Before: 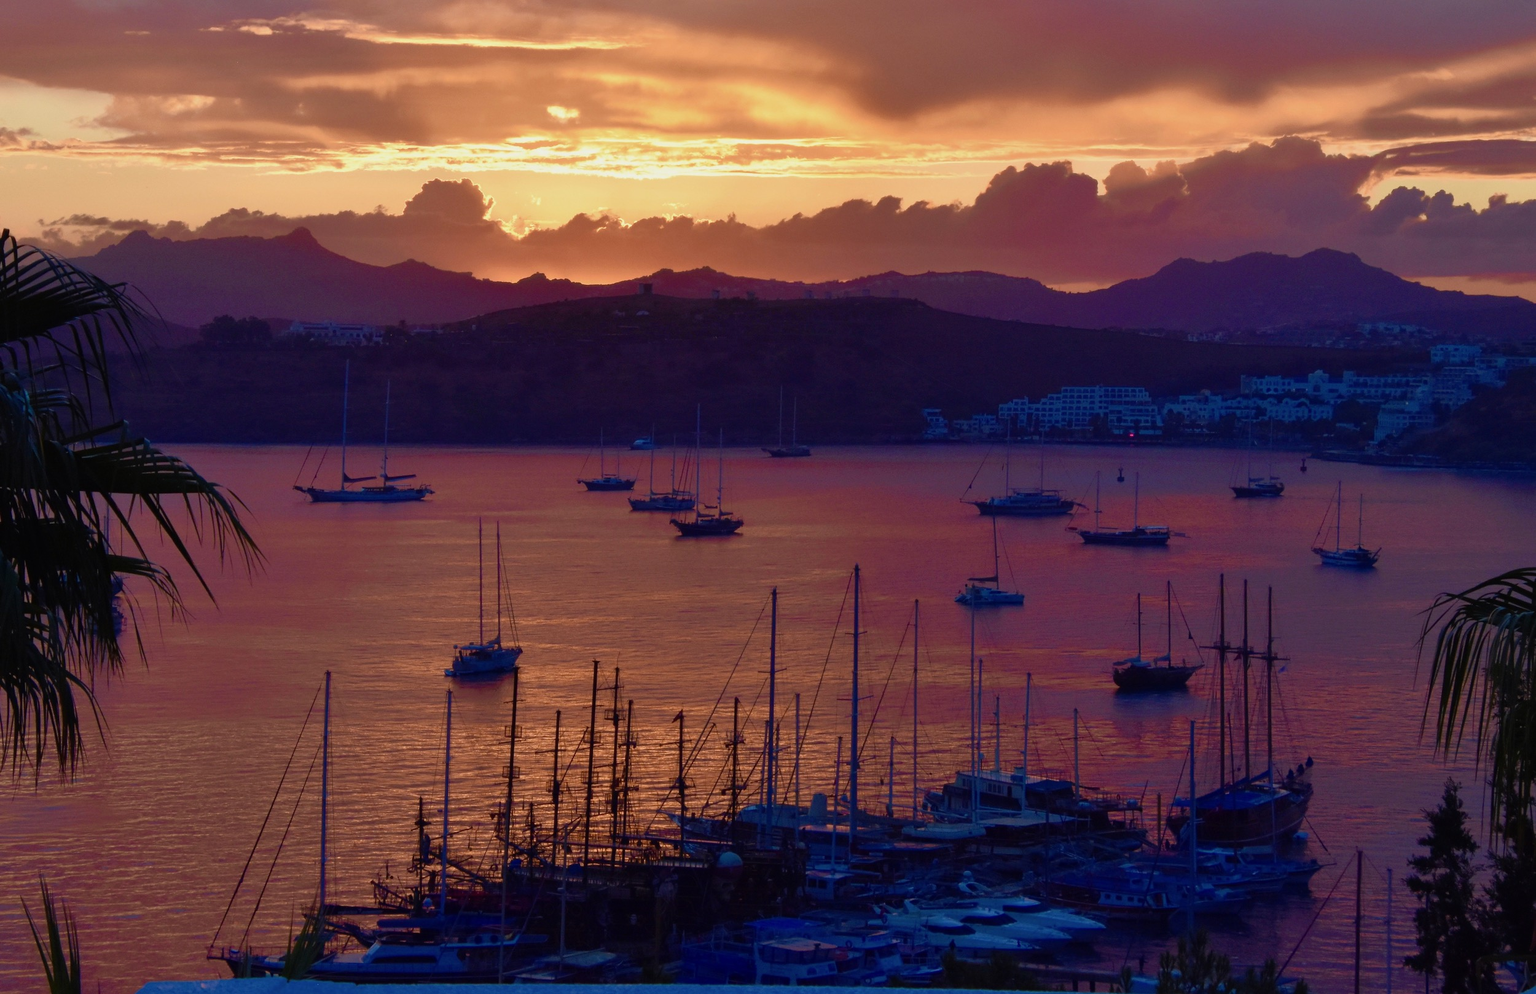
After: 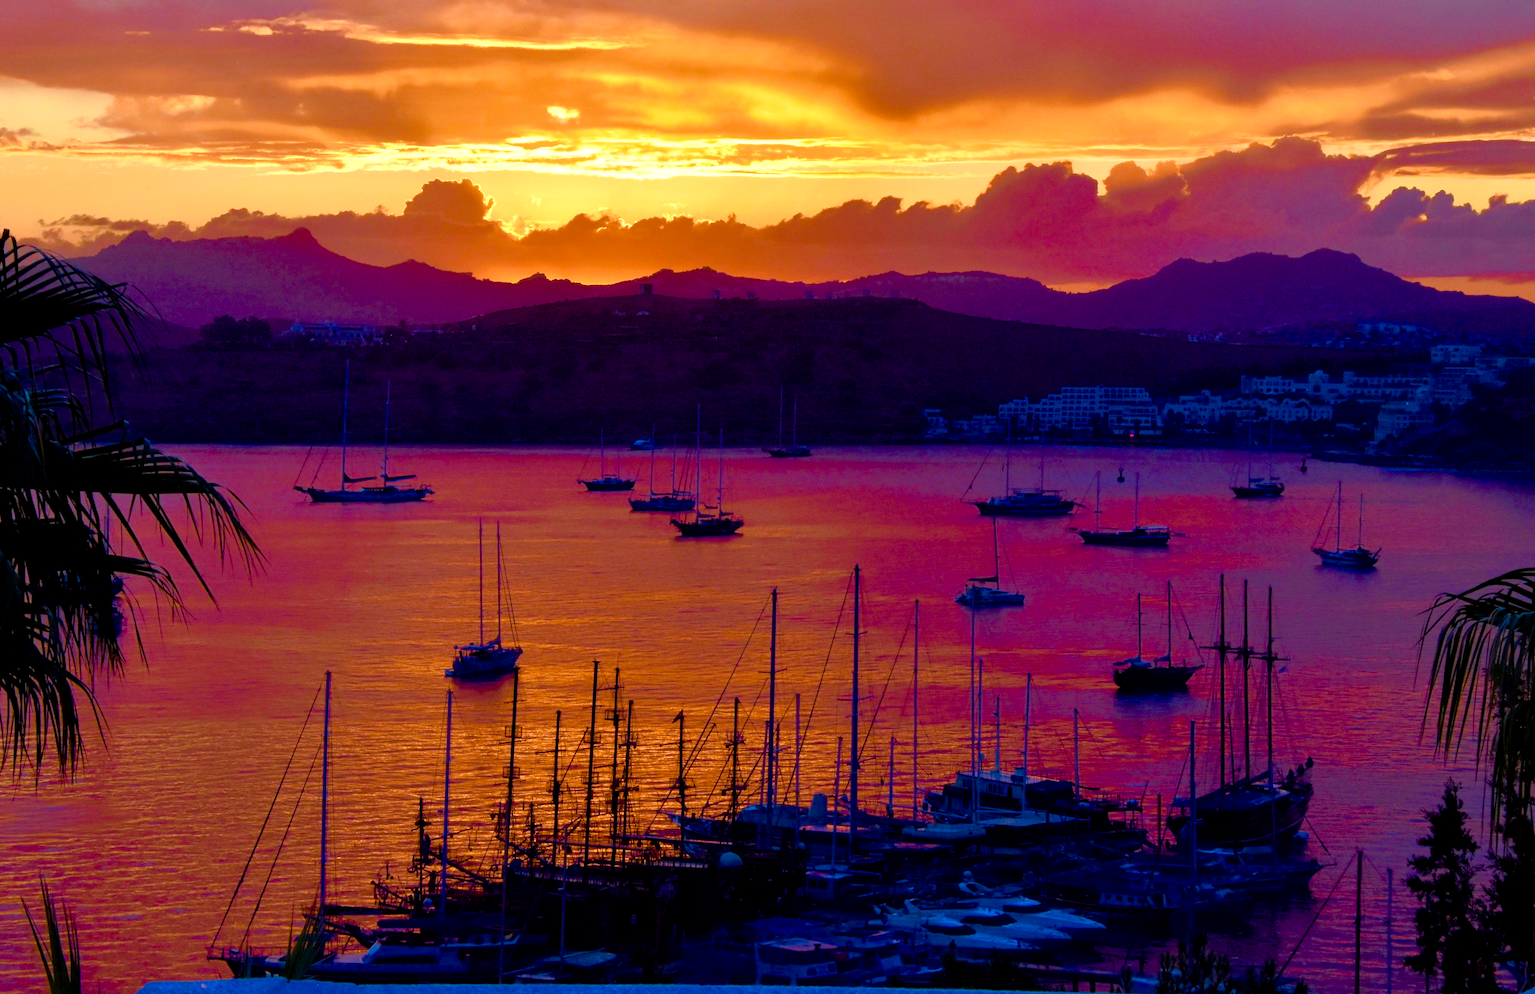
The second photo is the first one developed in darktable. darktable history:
color balance rgb: shadows lift › chroma 0.742%, shadows lift › hue 111.3°, power › hue 213.31°, perceptual saturation grading › global saturation 20%, perceptual saturation grading › highlights -25.664%, perceptual saturation grading › shadows 24.779%, perceptual brilliance grading › global brilliance 9.555%, perceptual brilliance grading › shadows 15.453%, global vibrance 50.611%
